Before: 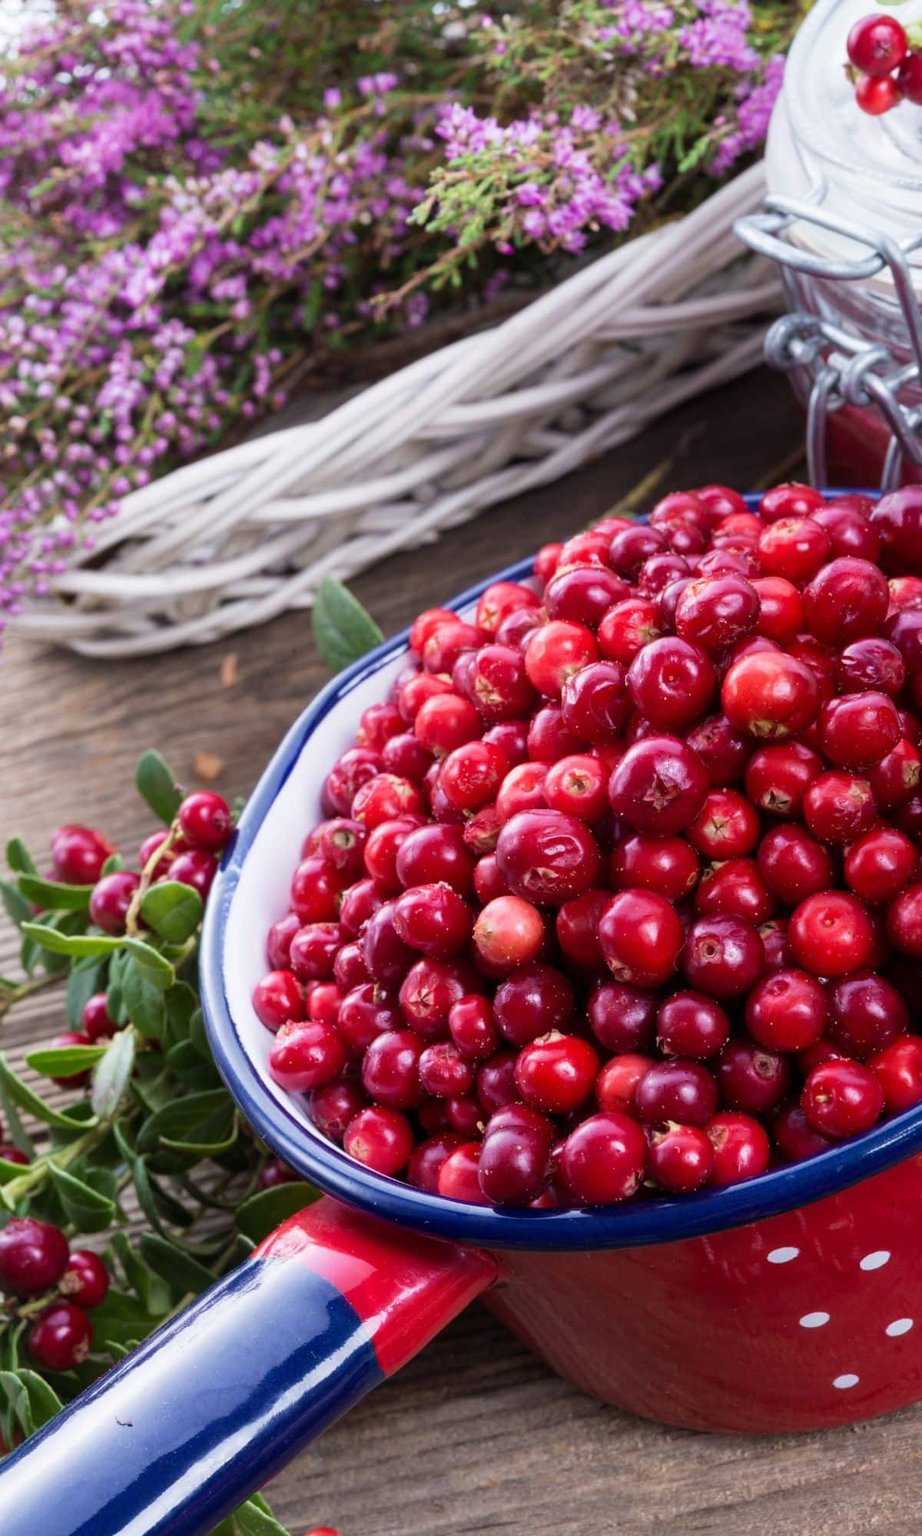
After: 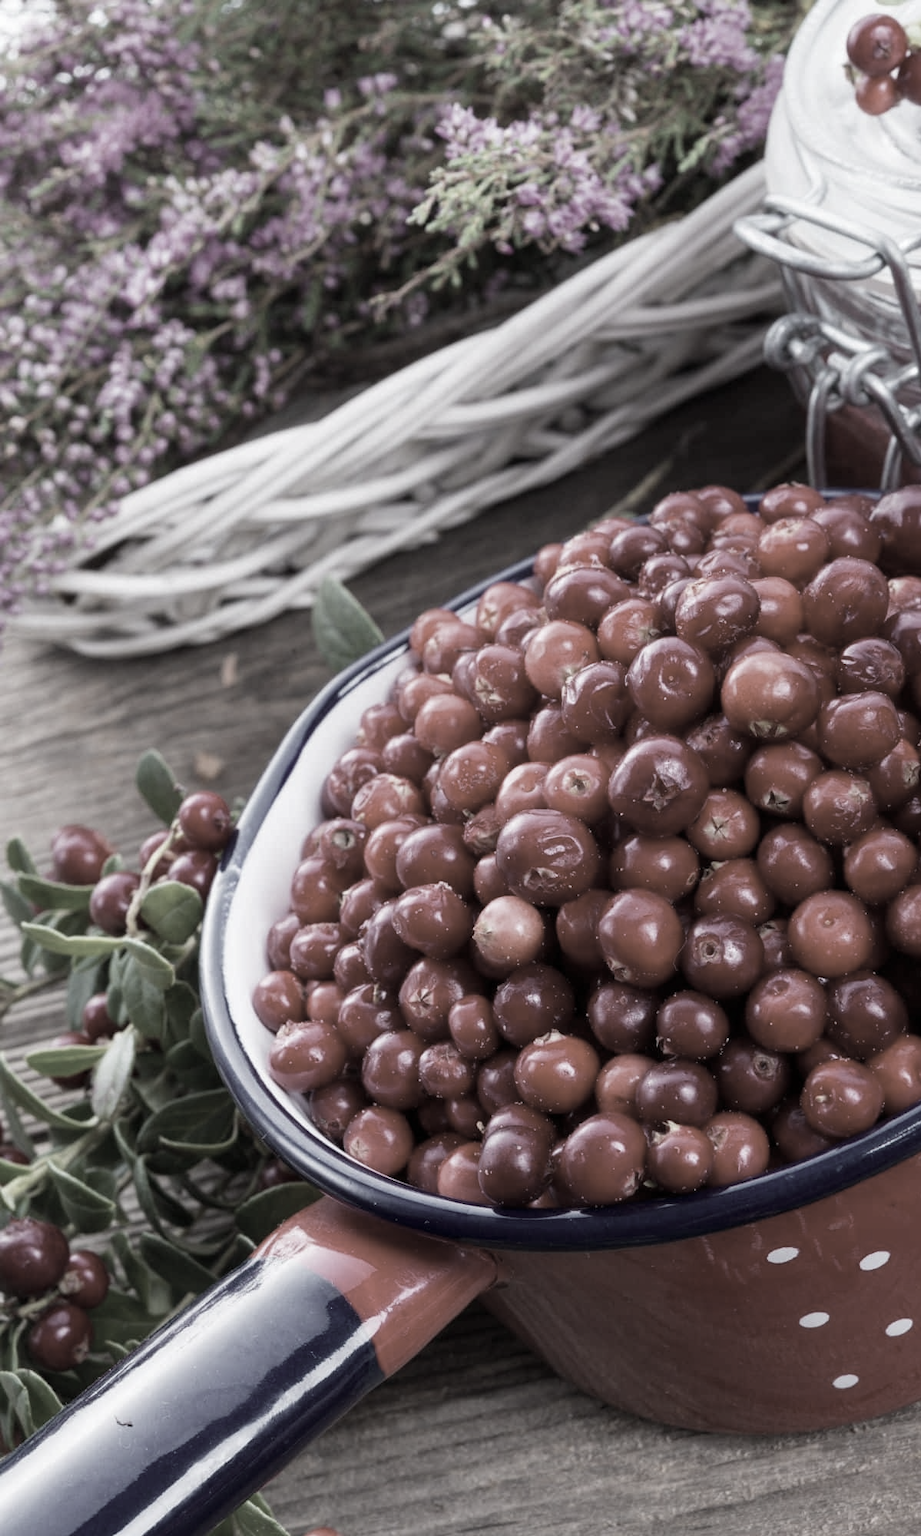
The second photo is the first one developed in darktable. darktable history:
color correction: highlights b* 0.024, saturation 0.254
